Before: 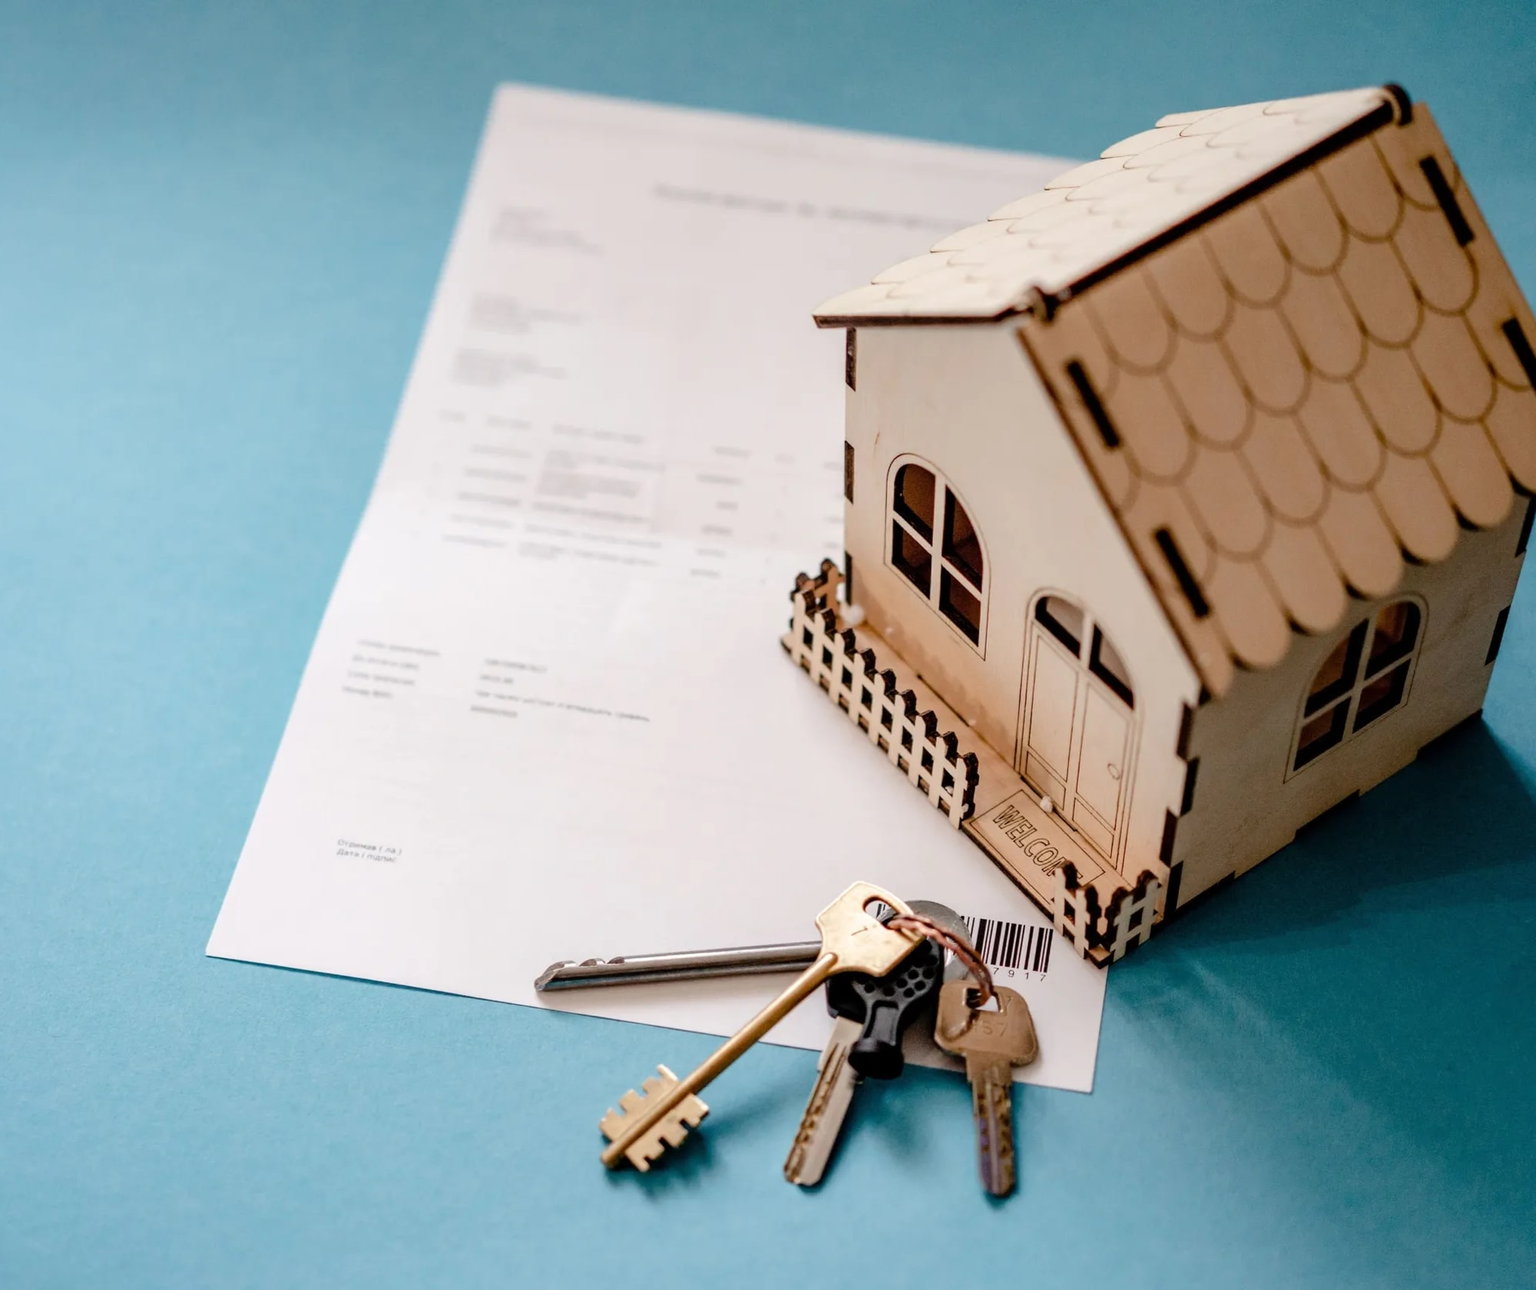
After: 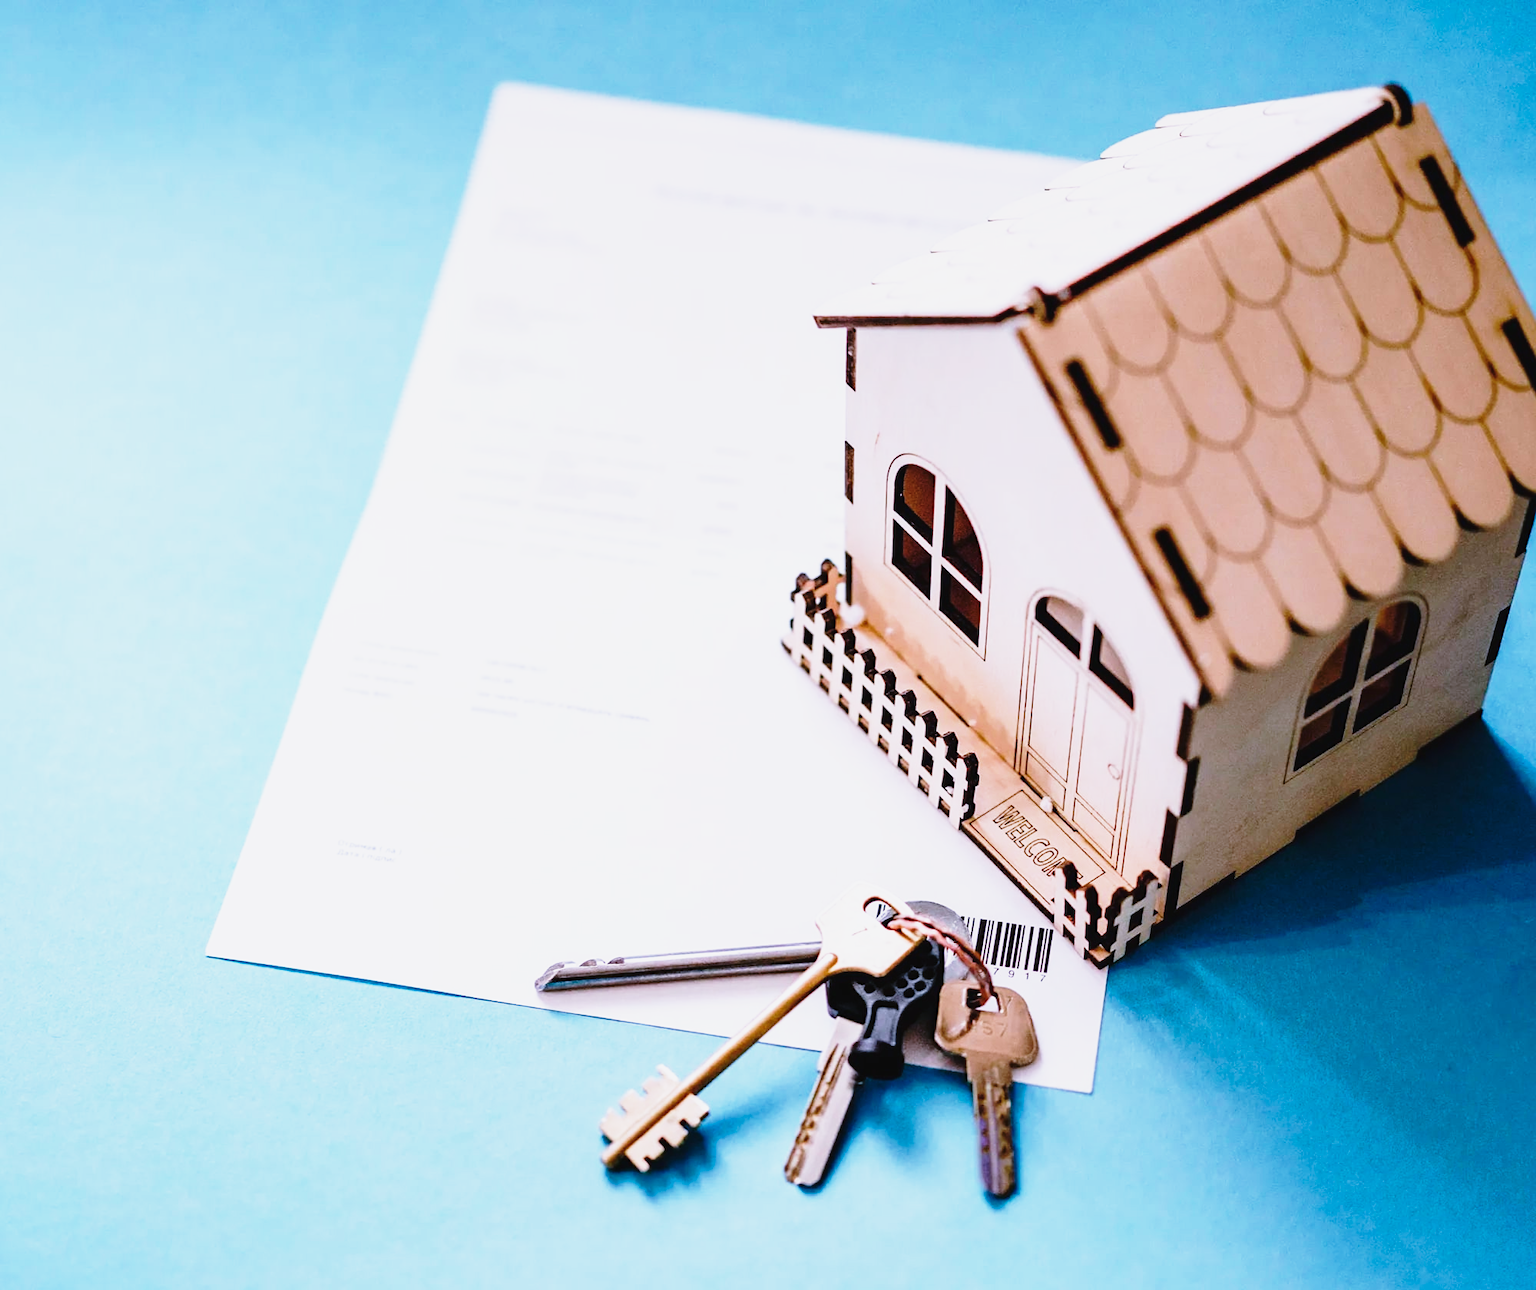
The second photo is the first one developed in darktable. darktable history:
color calibration: illuminant as shot in camera, x 0.379, y 0.397, temperature 4136.2 K
contrast brightness saturation: contrast -0.071, brightness -0.033, saturation -0.109
sharpen: amount 0.208
base curve: curves: ch0 [(0, 0) (0.026, 0.03) (0.109, 0.232) (0.351, 0.748) (0.669, 0.968) (1, 1)], preserve colors none
color balance rgb: shadows lift › chroma 2.046%, shadows lift › hue 215.92°, linear chroma grading › global chroma 1.819%, linear chroma grading › mid-tones -0.647%, perceptual saturation grading › global saturation -0.057%, global vibrance 20.669%
